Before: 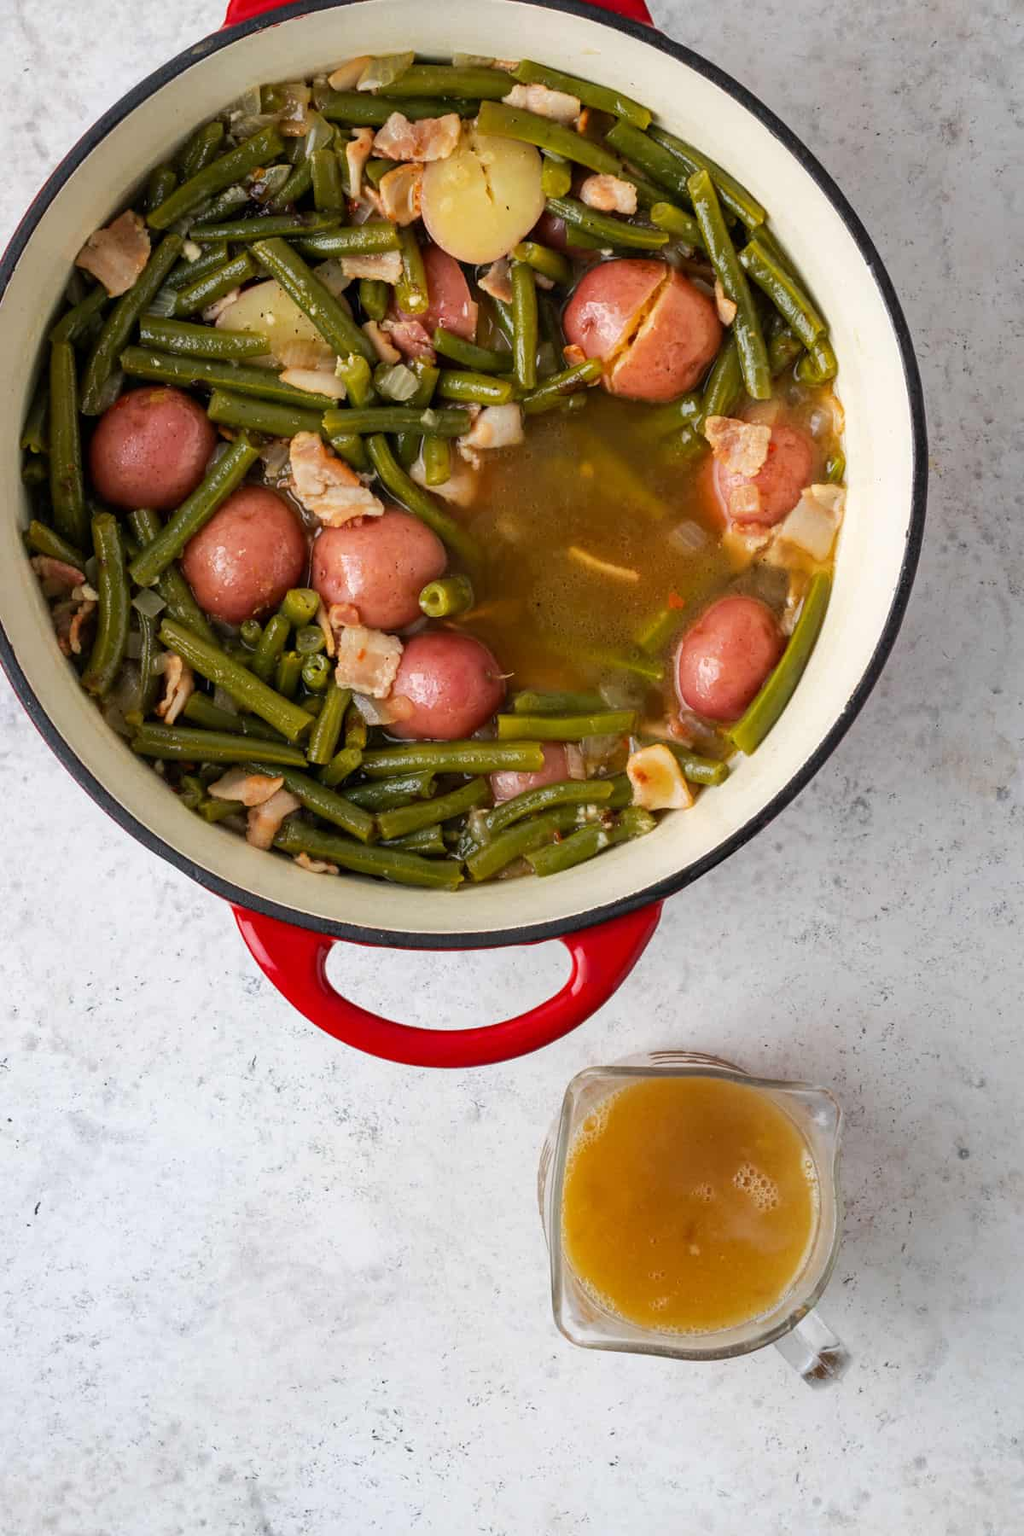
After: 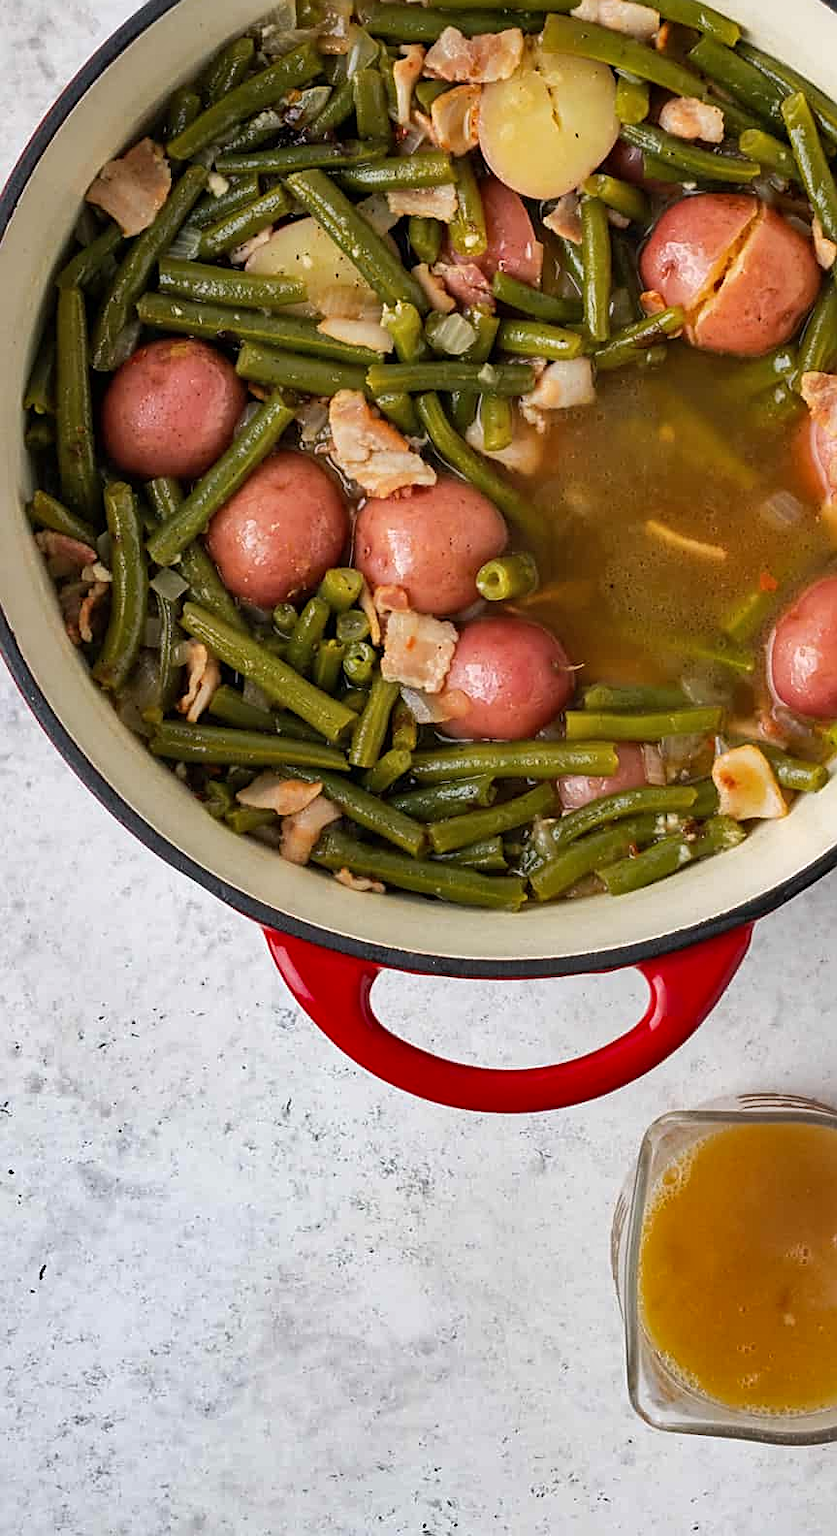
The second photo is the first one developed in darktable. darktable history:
shadows and highlights: shadows 60, soften with gaussian
sharpen: on, module defaults
crop: top 5.803%, right 27.864%, bottom 5.804%
